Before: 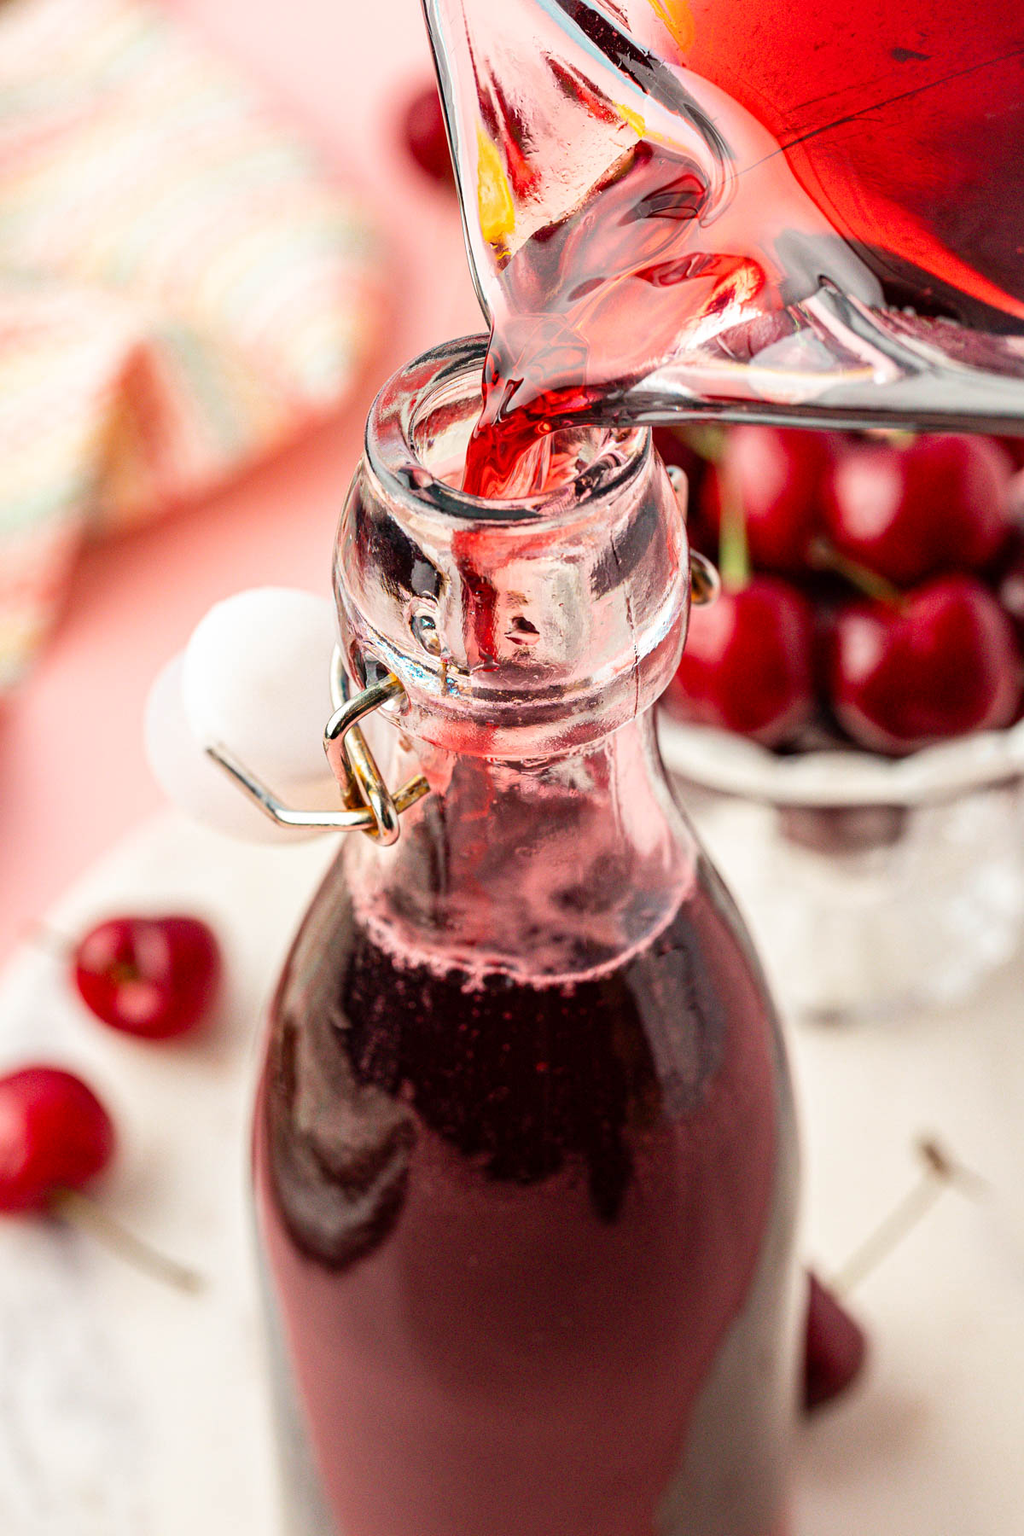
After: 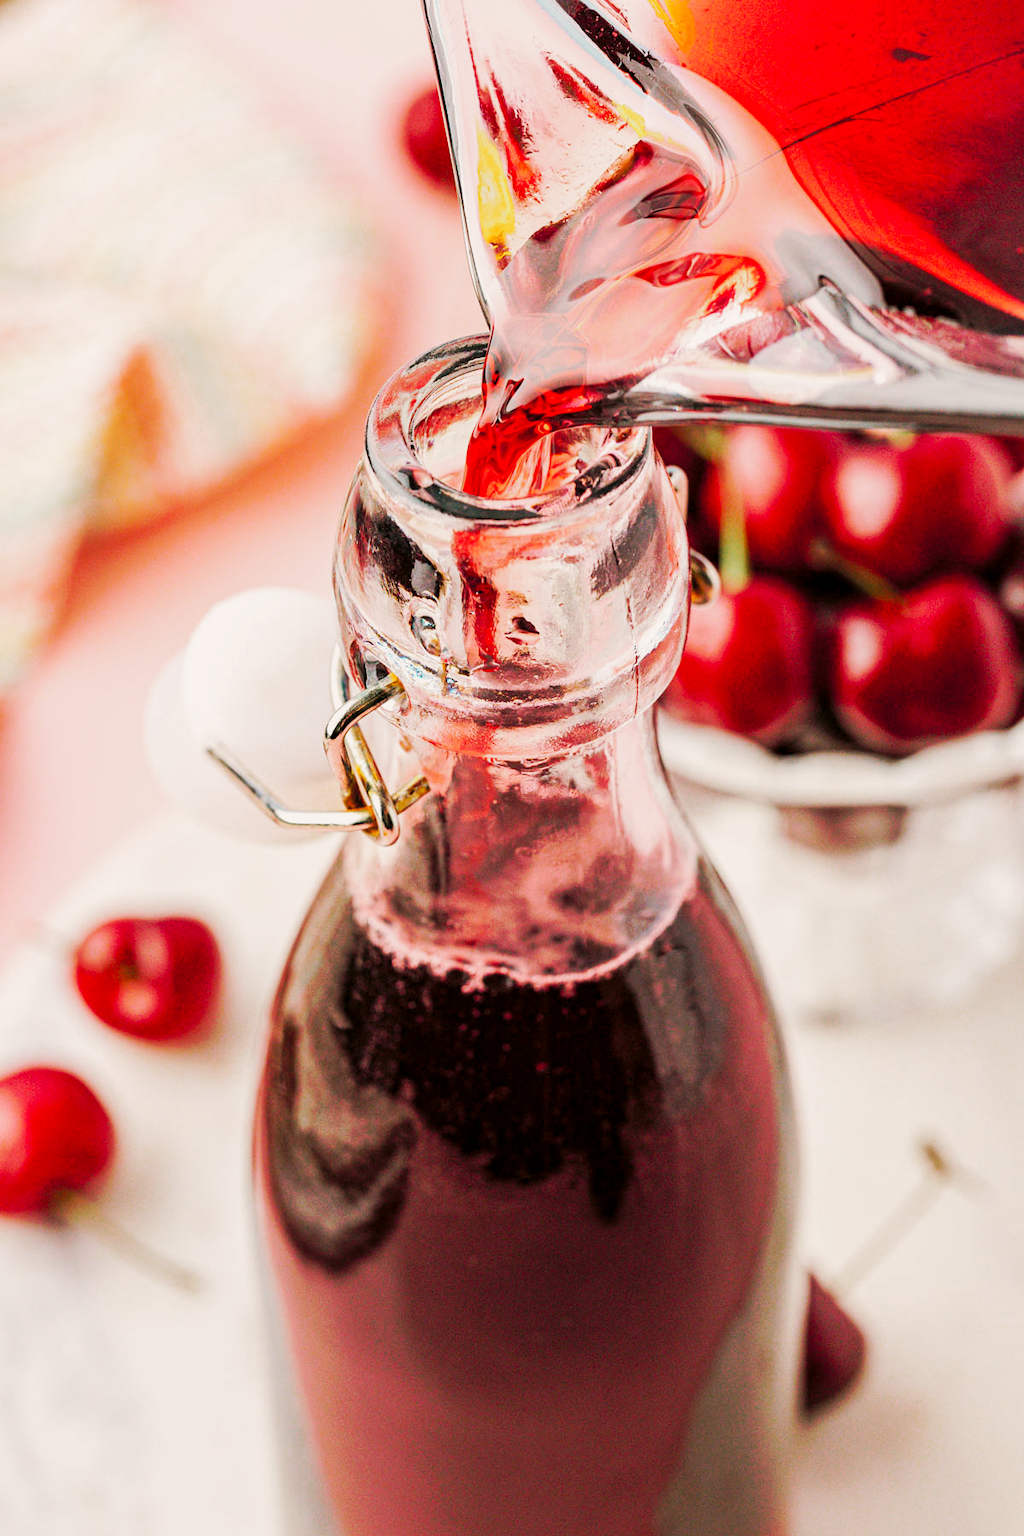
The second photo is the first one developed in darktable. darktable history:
tone curve: curves: ch0 [(0, 0) (0.003, 0.003) (0.011, 0.011) (0.025, 0.024) (0.044, 0.042) (0.069, 0.066) (0.1, 0.095) (0.136, 0.129) (0.177, 0.168) (0.224, 0.213) (0.277, 0.263) (0.335, 0.318) (0.399, 0.379) (0.468, 0.444) (0.543, 0.557) (0.623, 0.635) (0.709, 0.718) (0.801, 0.807) (0.898, 0.901) (1, 1)], preserve colors none
color look up table: target L [92.74, 90.46, 91.81, 84.78, 90.28, 59.68, 63.5, 67.95, 53.33, 45.96, 34.37, 21.69, 200, 79.65, 78.84, 76.8, 69.2, 72.52, 62.23, 62.5, 52.82, 51.6, 49.27, 48.67, 44.75, 33.84, 13.87, 94.57, 88.44, 71.11, 72.76, 75.23, 60.56, 61.39, 50.08, 46.06, 39.2, 44.53, 33.78, 39.17, 37.1, 17.51, 6.387, 89.33, 75.34, 66.17, 58.67, 49.78, 10.89], target a [-6.034, -18.17, -8.257, -27.69, -25.26, -42.2, -19.16, -3.836, -41.93, -29.01, -21.74, -19.01, 0, 19.96, 10.97, 34.99, 41.65, 7.579, 62.71, -0.374, 78.38, 36.14, 31, 74.38, 13, 57.3, 23.81, 1.923, 14.31, 41.55, 24.41, 41.81, 76.39, 25.04, 25.94, 69.83, 9.732, 56.9, 0.383, 64.38, 34.86, 27.35, 12.55, -21.57, -14.24, 0.587, -33.77, -19.59, -9.952], target b [19.61, 32.38, 41.02, 22.74, 9.375, 44.18, 23.23, 68.07, 33.99, 40.33, 8.106, 21.08, 0, 27.06, 76.84, 9.975, 49.22, 3.945, 24.73, 42.46, 66.94, 21.18, 56.8, 33.77, 37.27, 48.57, 15.9, 2.82, -9.74, -13.39, -32.13, -28.45, -19.31, -50.75, -18.31, -35.68, -49.58, -59.58, 5.959, 5.412, -62.19, -50.48, -4.032, -6.545, -11.44, -29.66, 3.838, -24.28, 1.432], num patches 49
